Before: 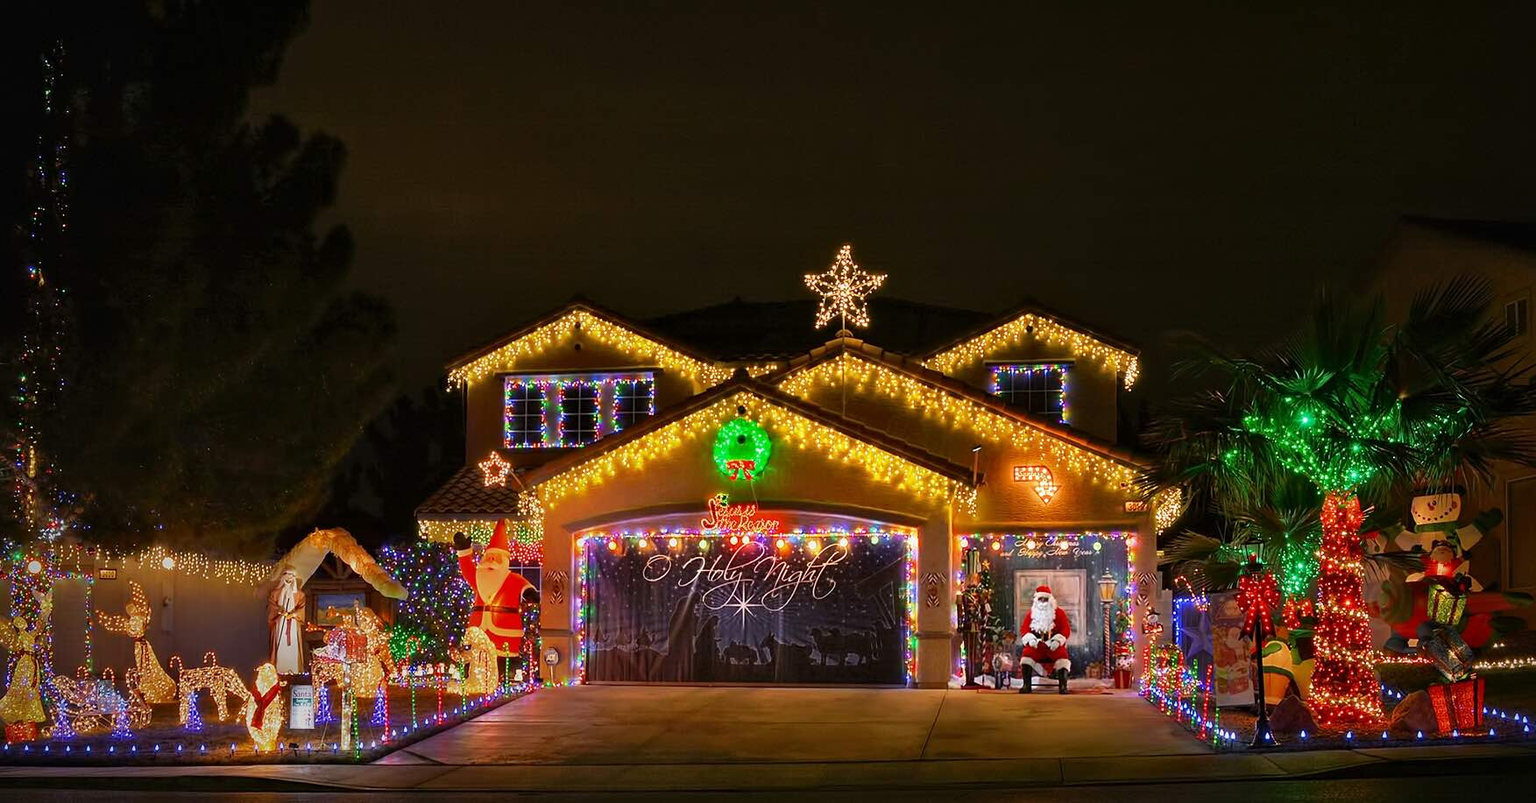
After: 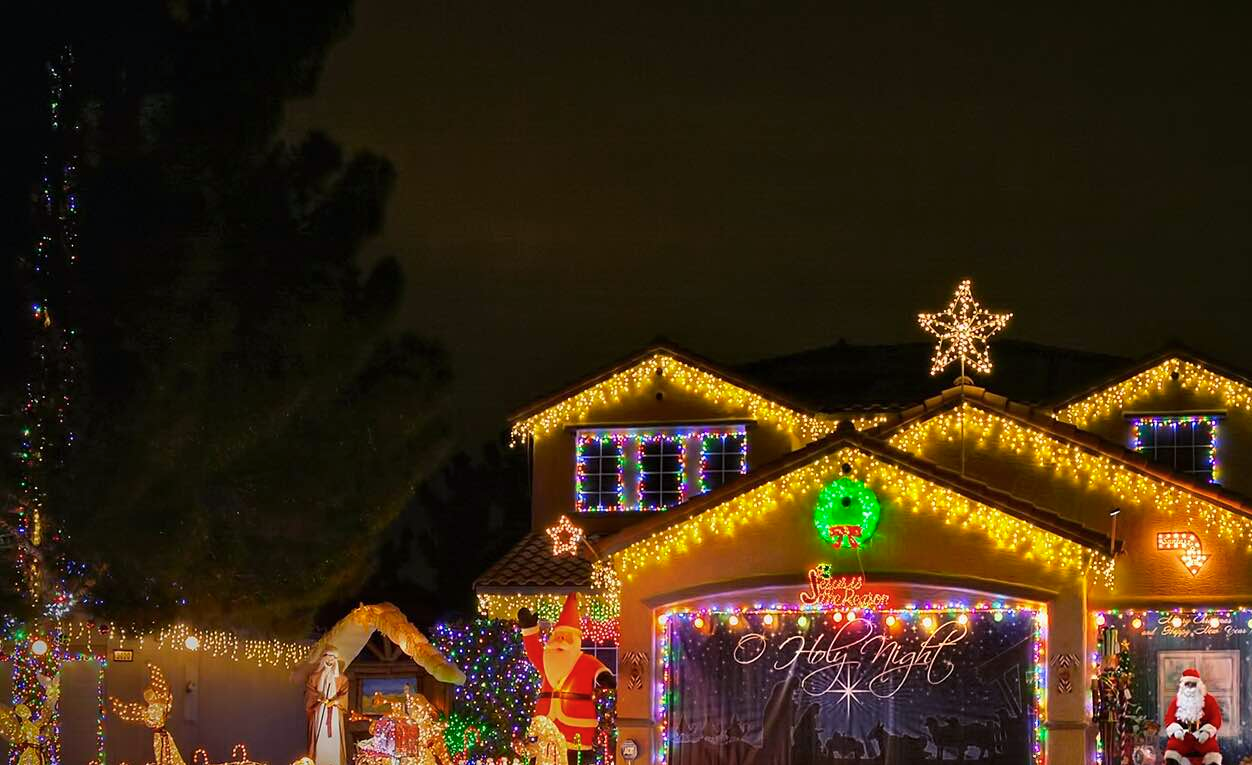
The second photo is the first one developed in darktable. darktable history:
crop: right 28.537%, bottom 16.526%
color balance rgb: shadows lift › chroma 4.158%, shadows lift › hue 253.81°, perceptual saturation grading › global saturation -2.828%, perceptual saturation grading › shadows -1.438%, global vibrance 31.215%
